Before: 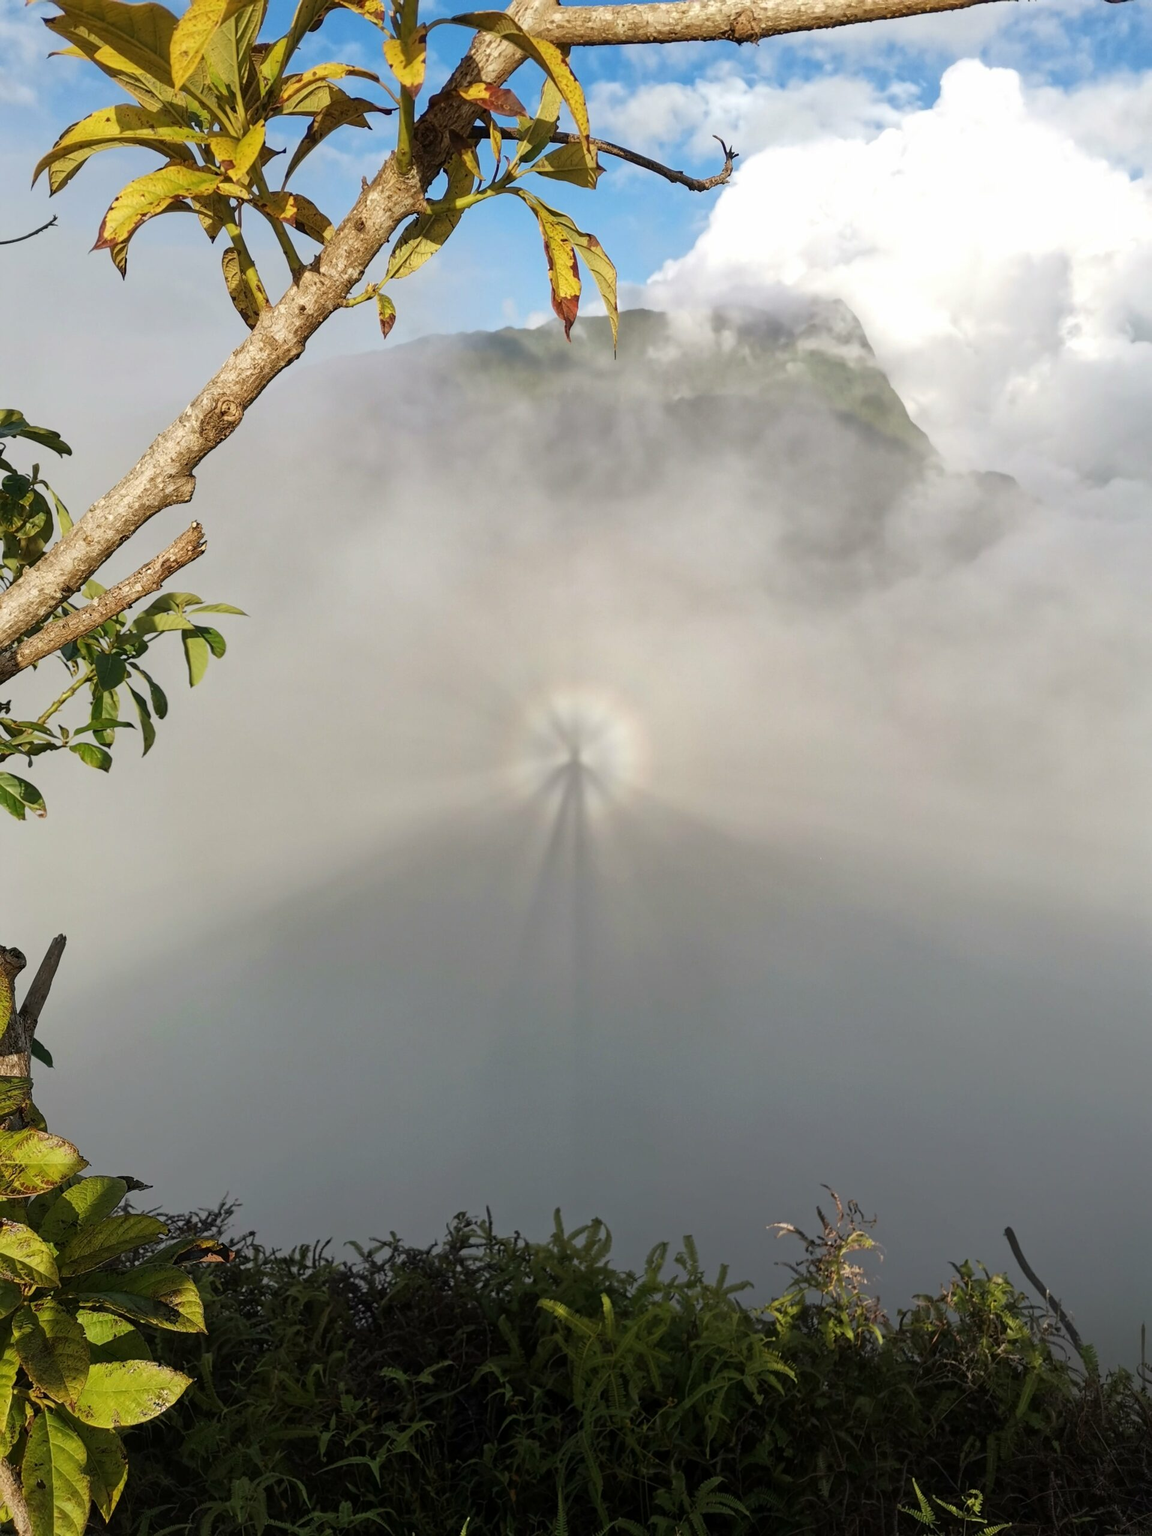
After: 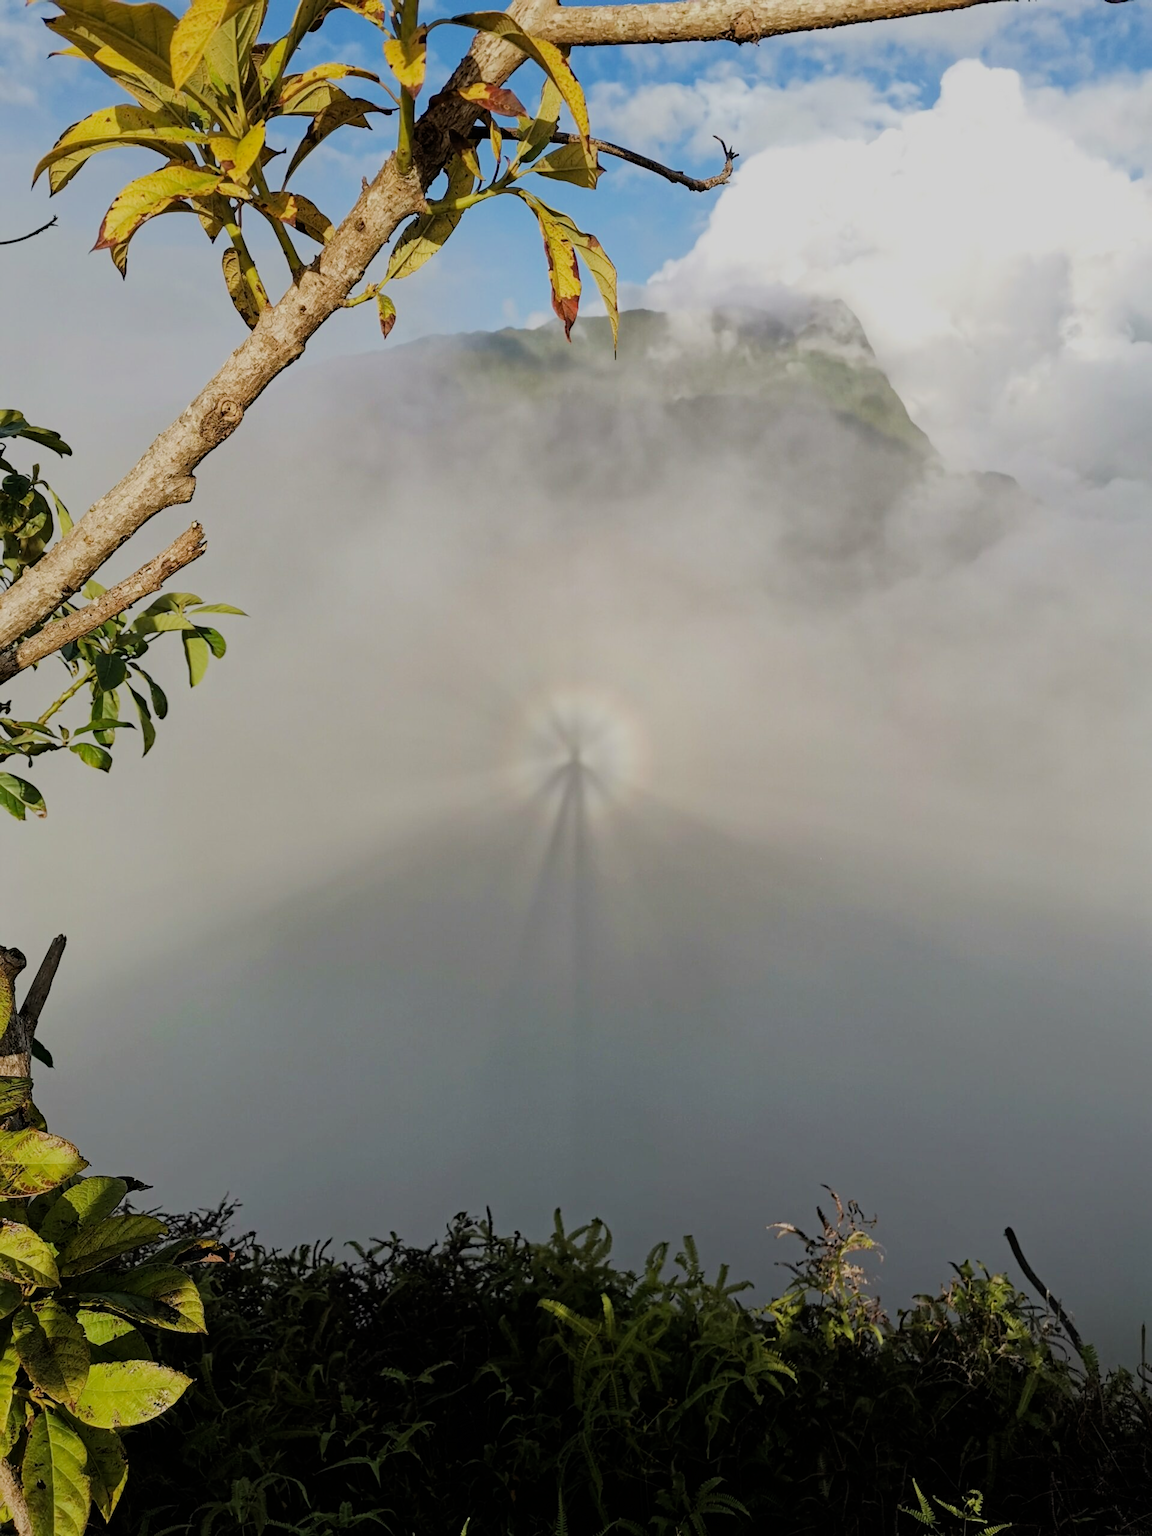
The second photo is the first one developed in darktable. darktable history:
filmic rgb: black relative exposure -7.32 EV, white relative exposure 5.09 EV, hardness 3.2
haze removal: compatibility mode true, adaptive false
